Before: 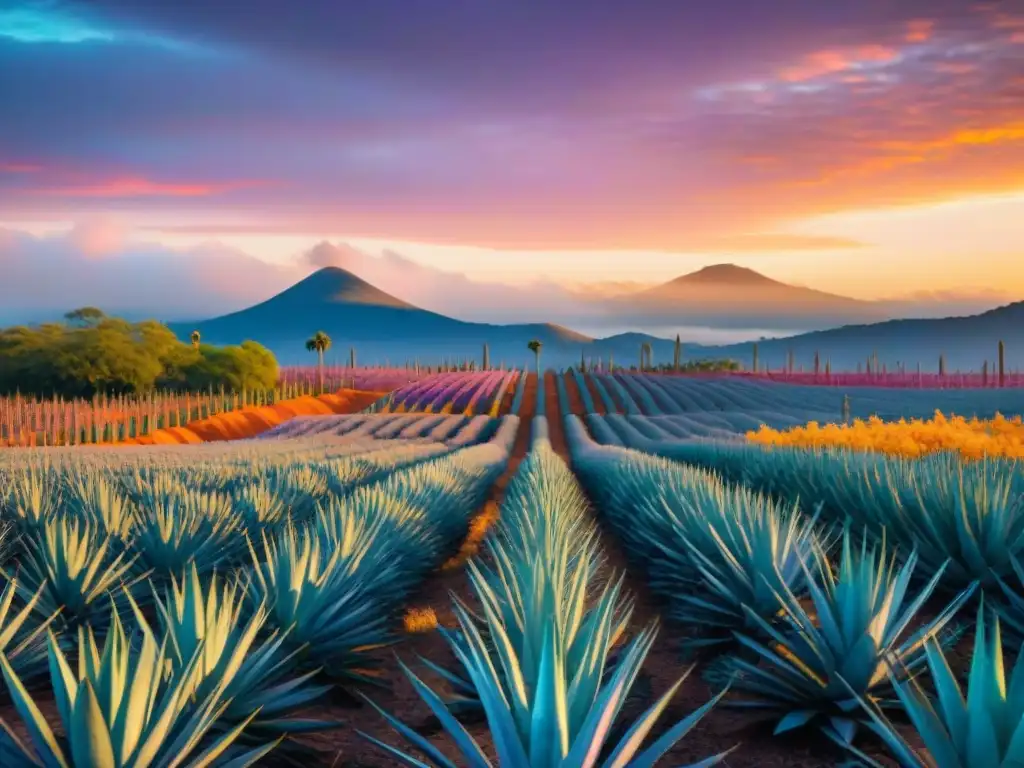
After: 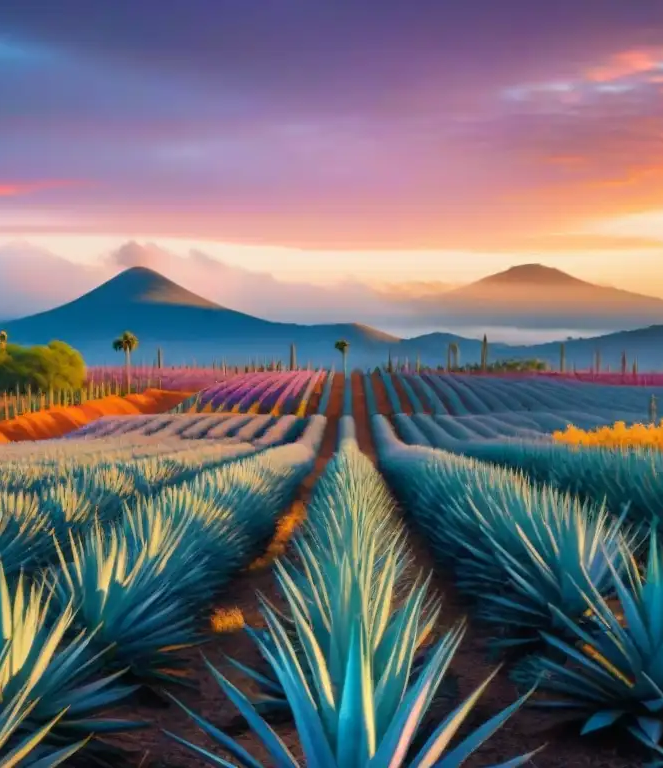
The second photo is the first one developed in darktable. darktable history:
crop and rotate: left 18.924%, right 16.288%
